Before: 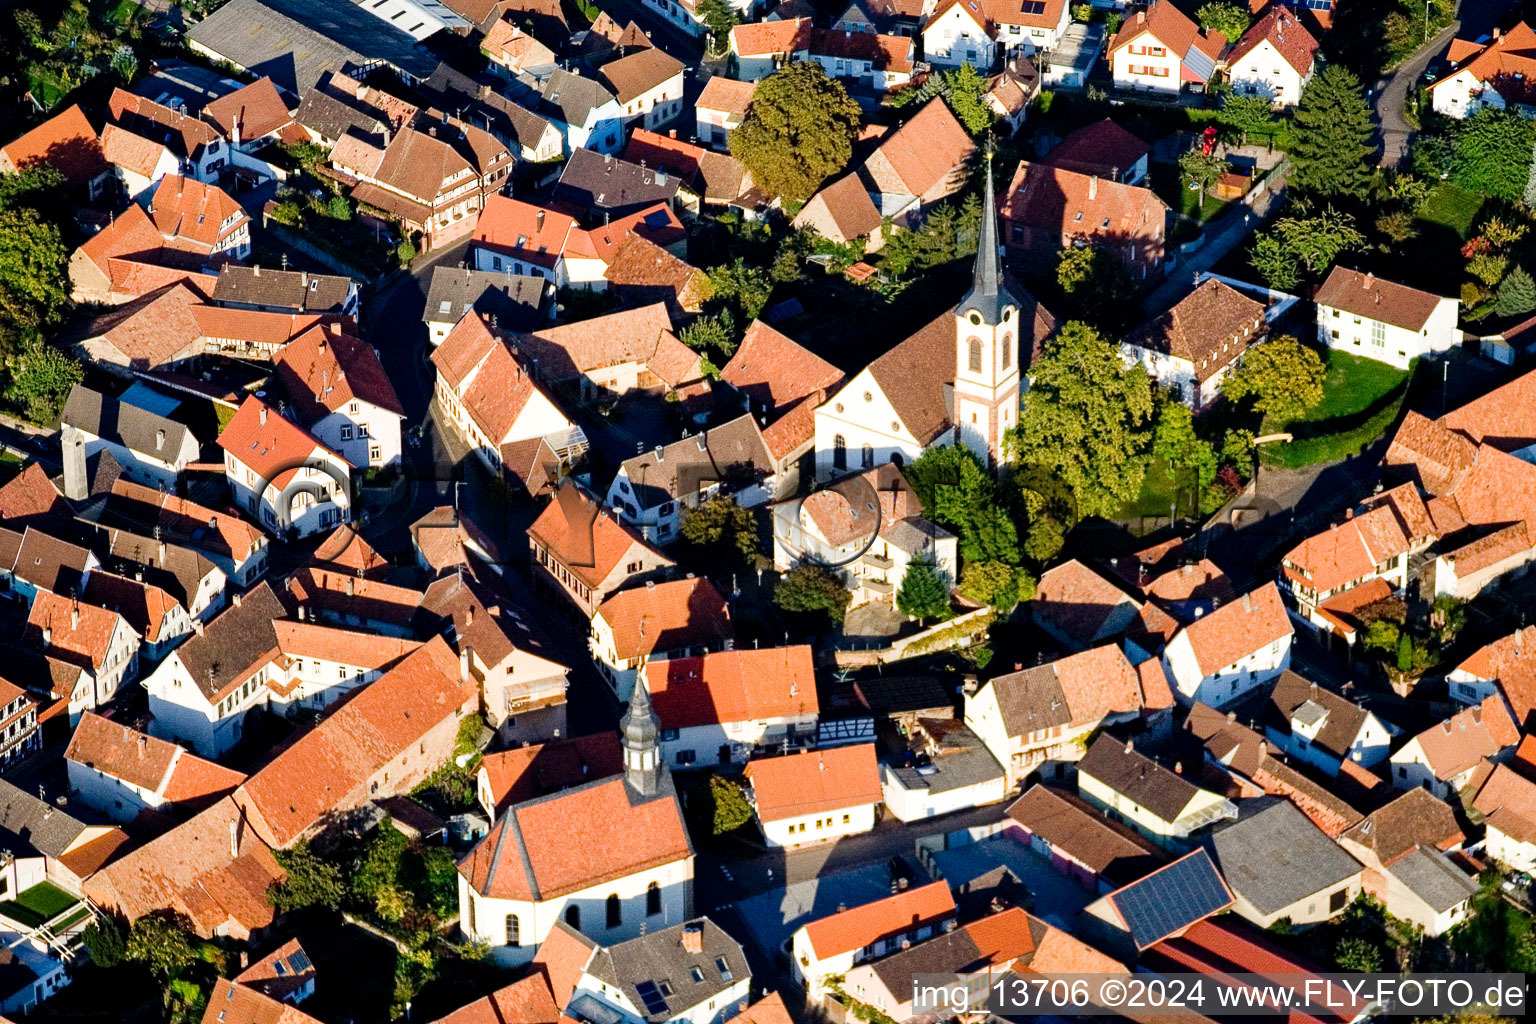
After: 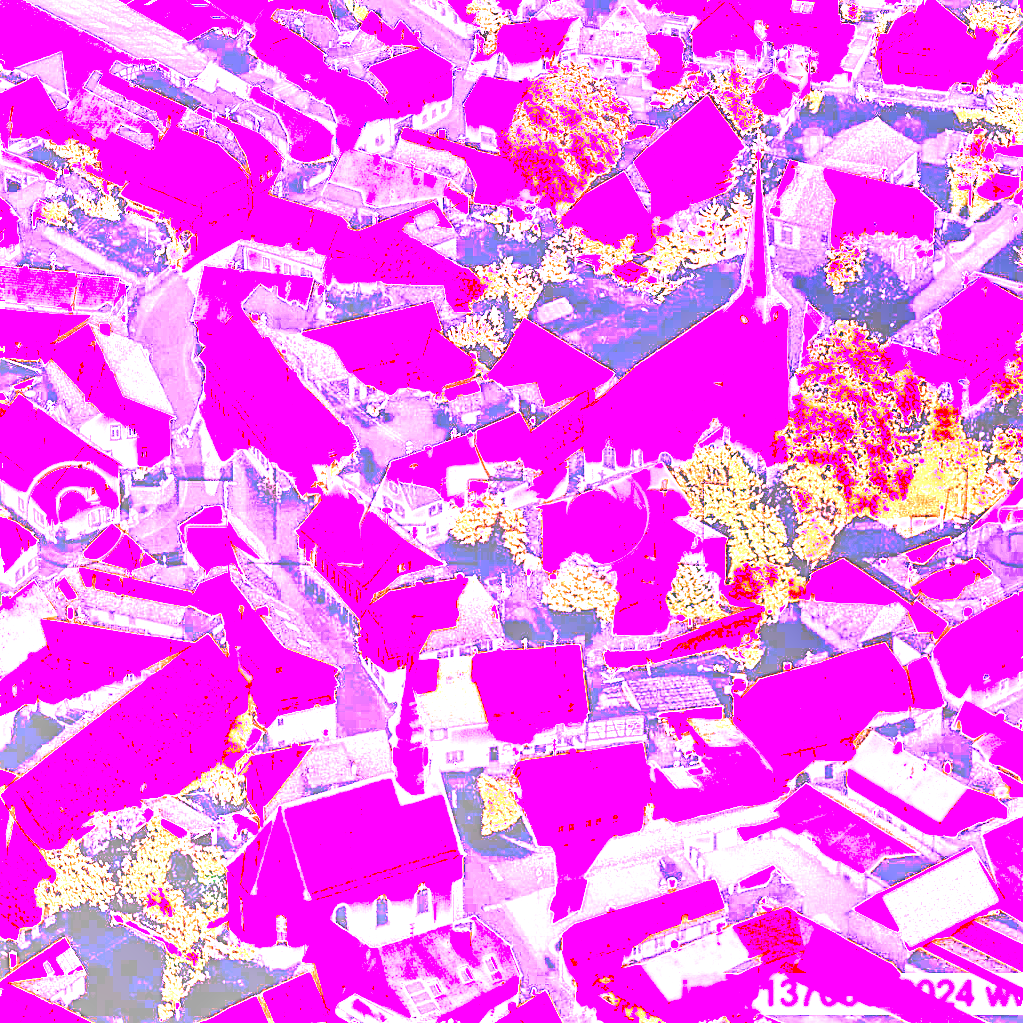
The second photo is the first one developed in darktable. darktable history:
crop and rotate: left 15.055%, right 18.278%
white balance: red 8, blue 8
sharpen: on, module defaults
exposure: black level correction 0.012, exposure 0.7 EV, compensate exposure bias true, compensate highlight preservation false
local contrast: detail 110%
